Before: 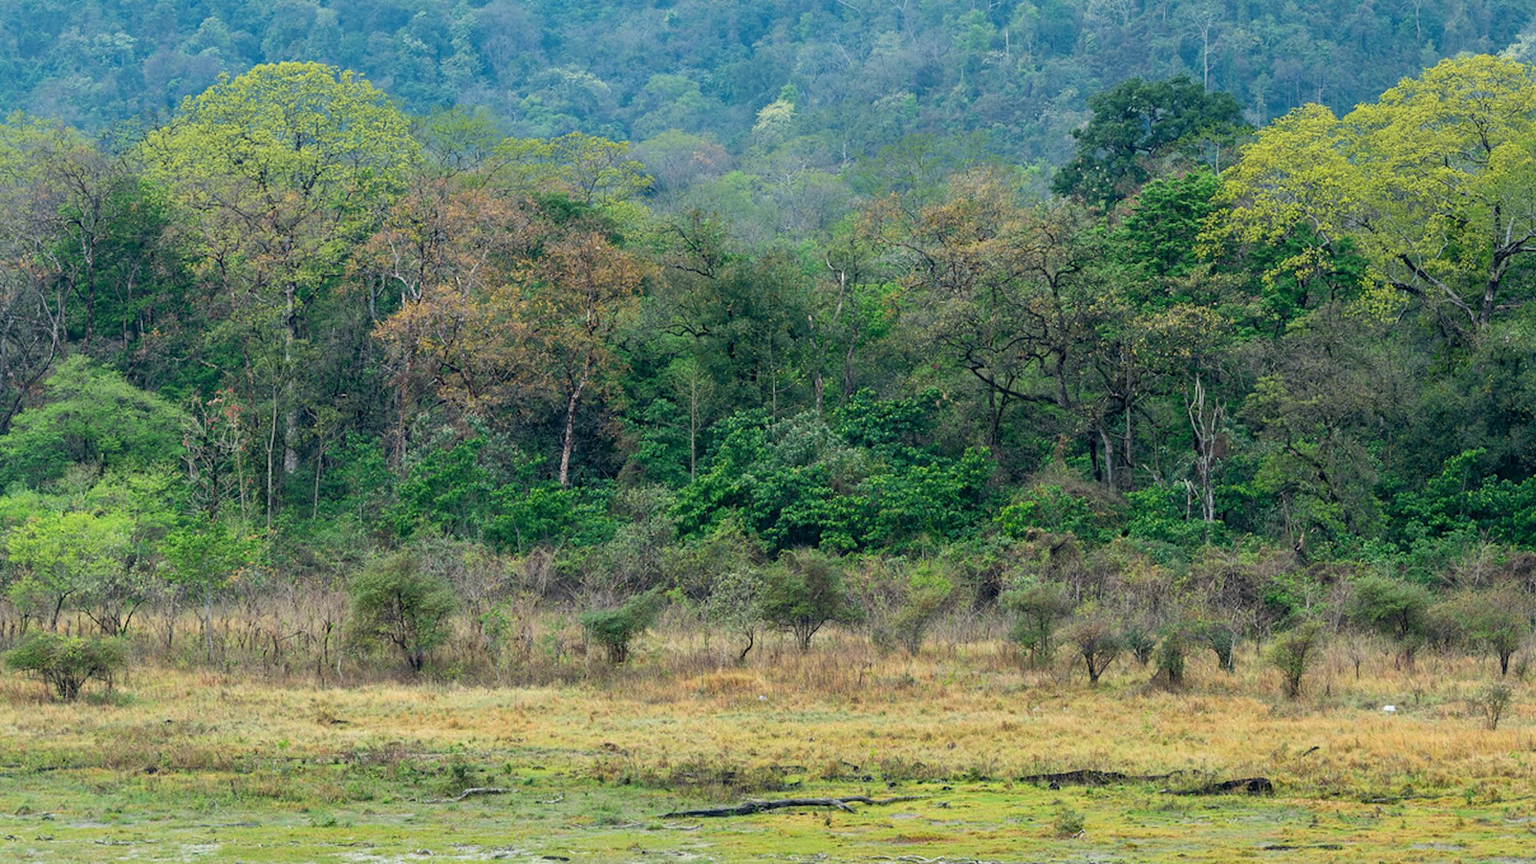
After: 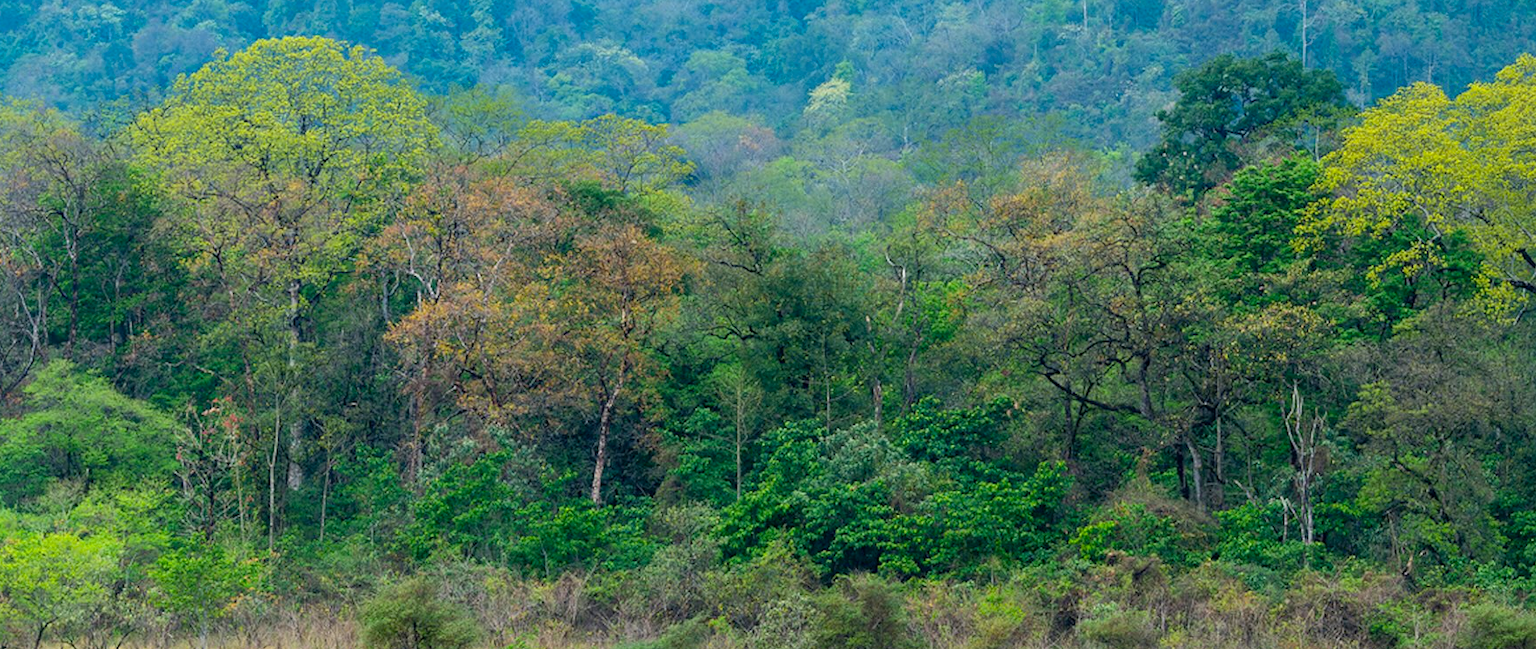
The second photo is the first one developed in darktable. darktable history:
crop: left 1.544%, top 3.362%, right 7.757%, bottom 28.419%
color balance rgb: perceptual saturation grading › global saturation 0.348%, global vibrance 39.241%
